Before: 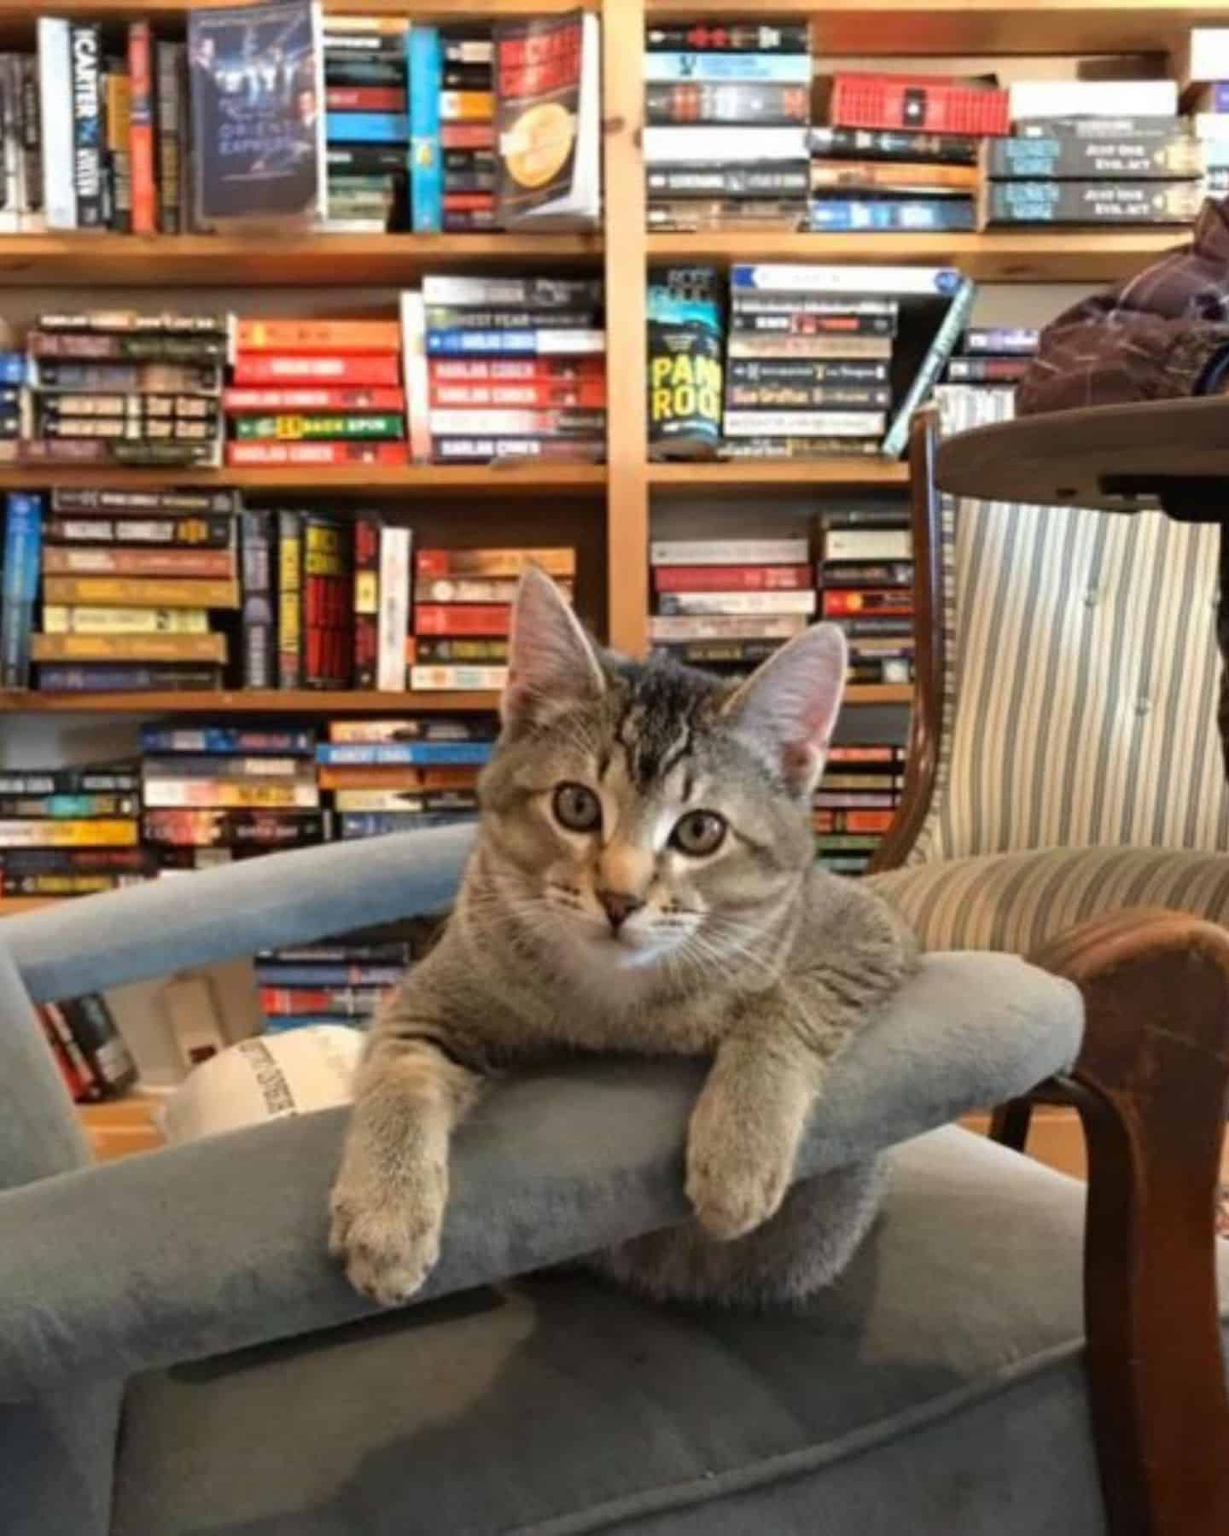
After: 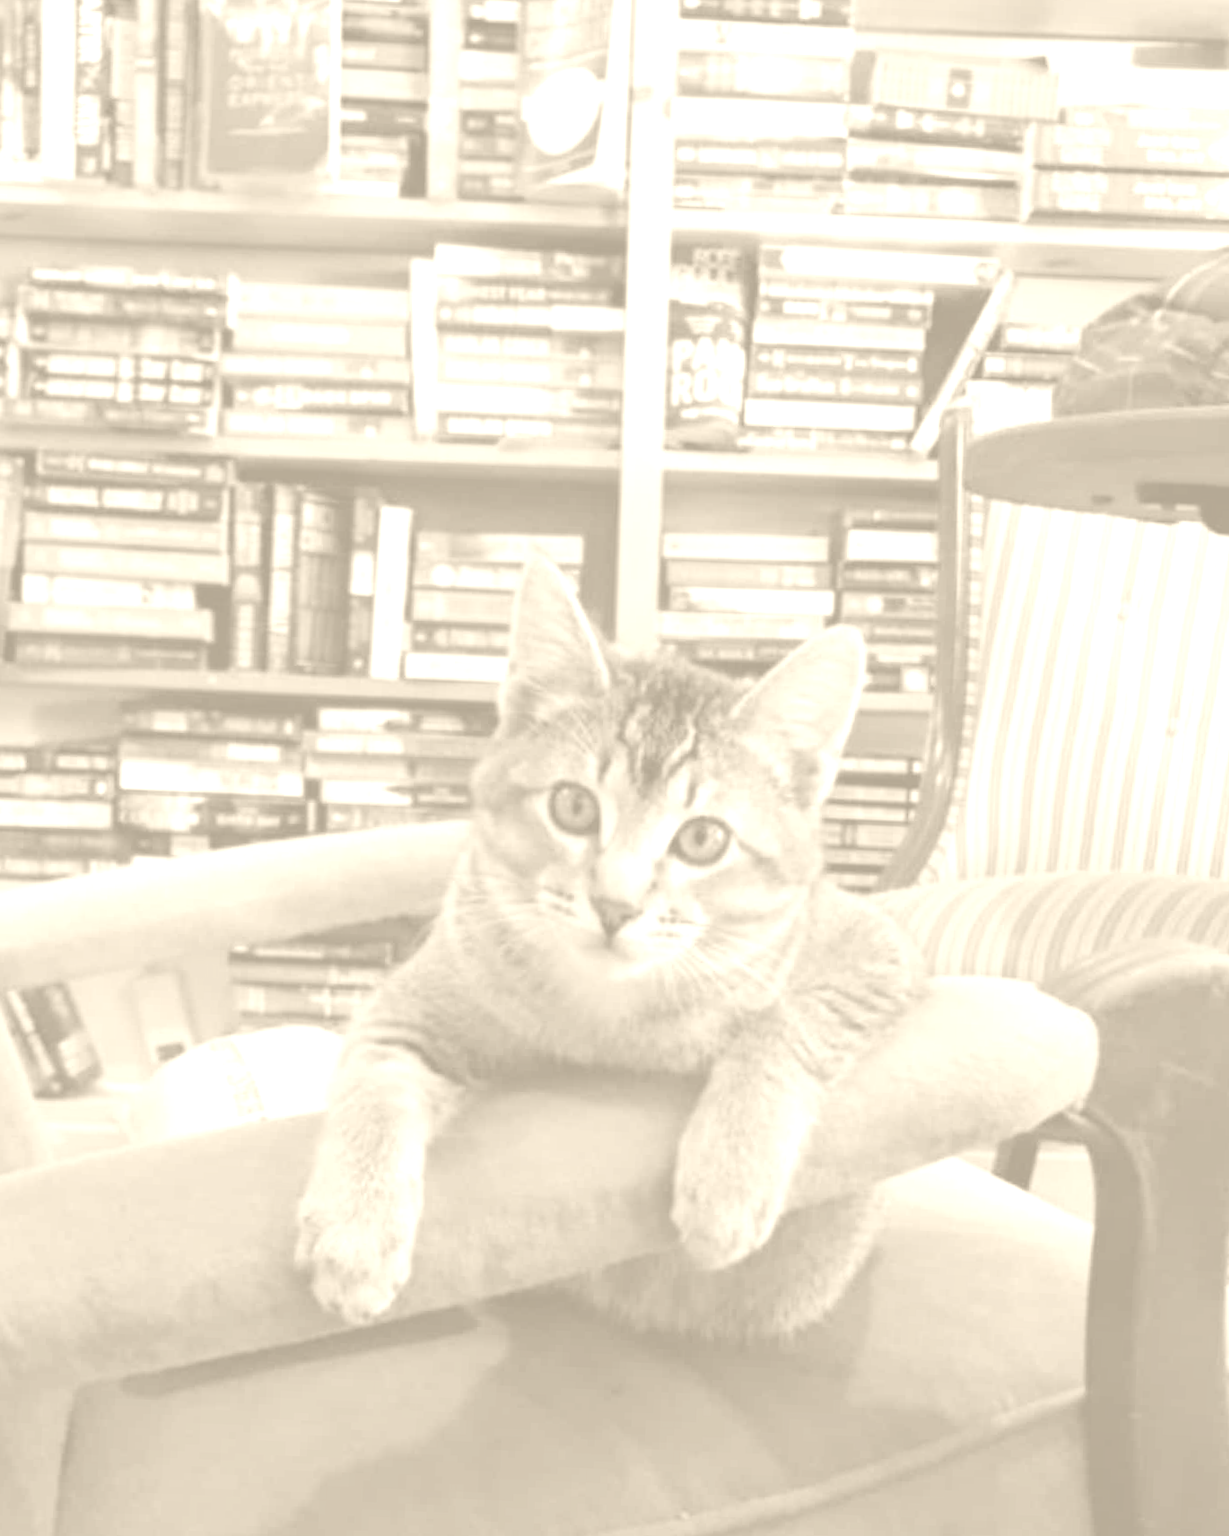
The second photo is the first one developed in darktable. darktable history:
colorize: hue 36°, saturation 71%, lightness 80.79%
white balance: red 1.138, green 0.996, blue 0.812
crop and rotate: angle -2.38°
